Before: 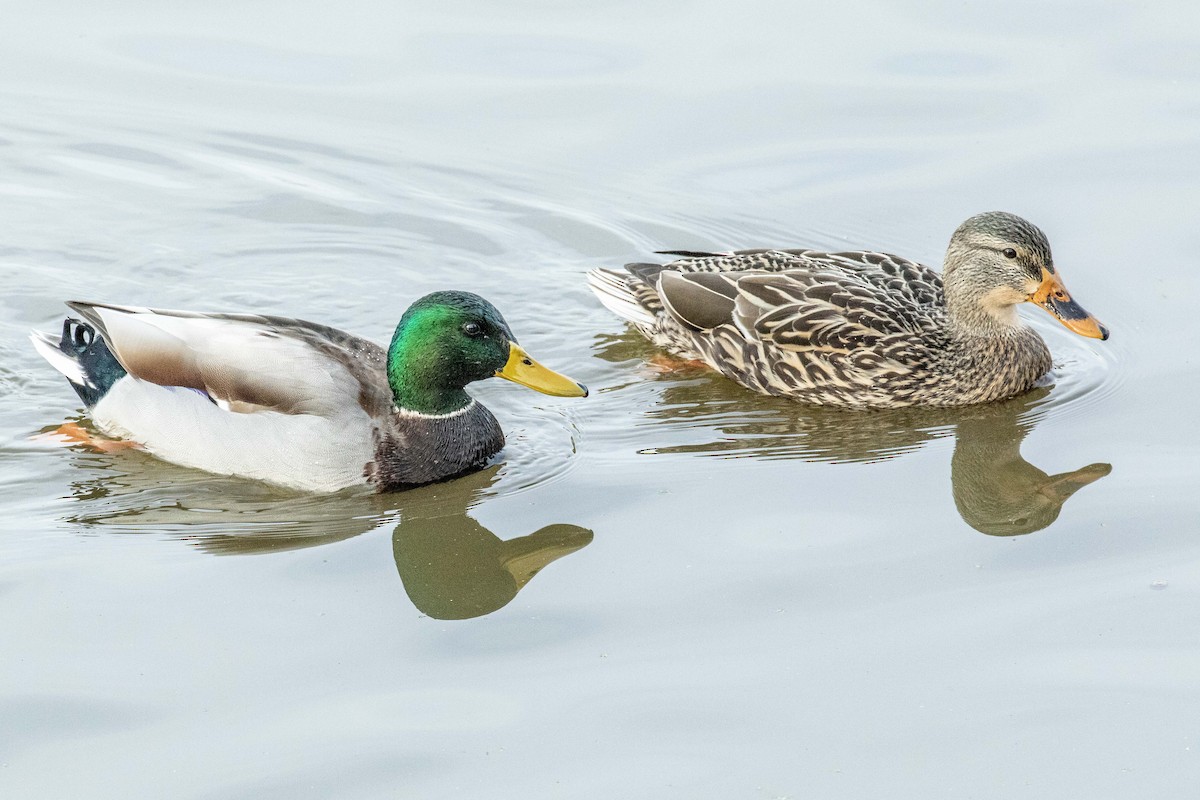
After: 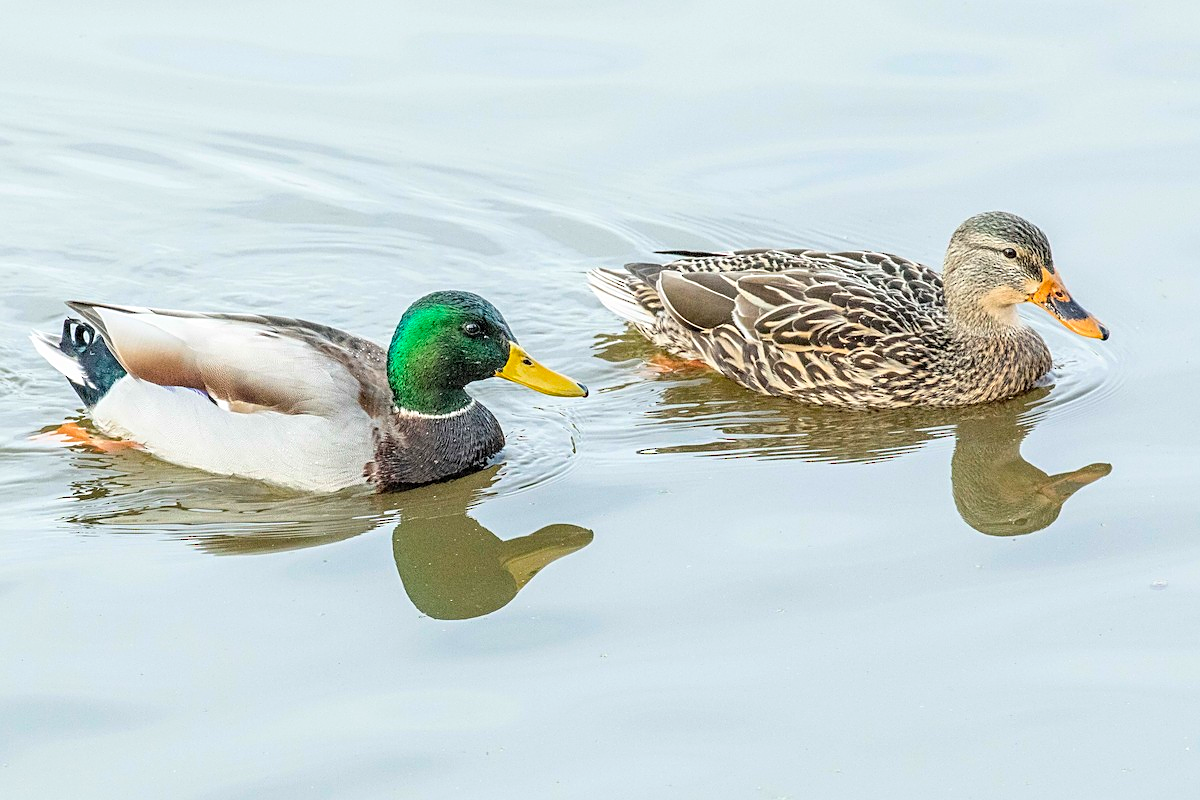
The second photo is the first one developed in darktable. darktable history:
contrast brightness saturation: contrast 0.07, brightness 0.08, saturation 0.18
sharpen: on, module defaults
